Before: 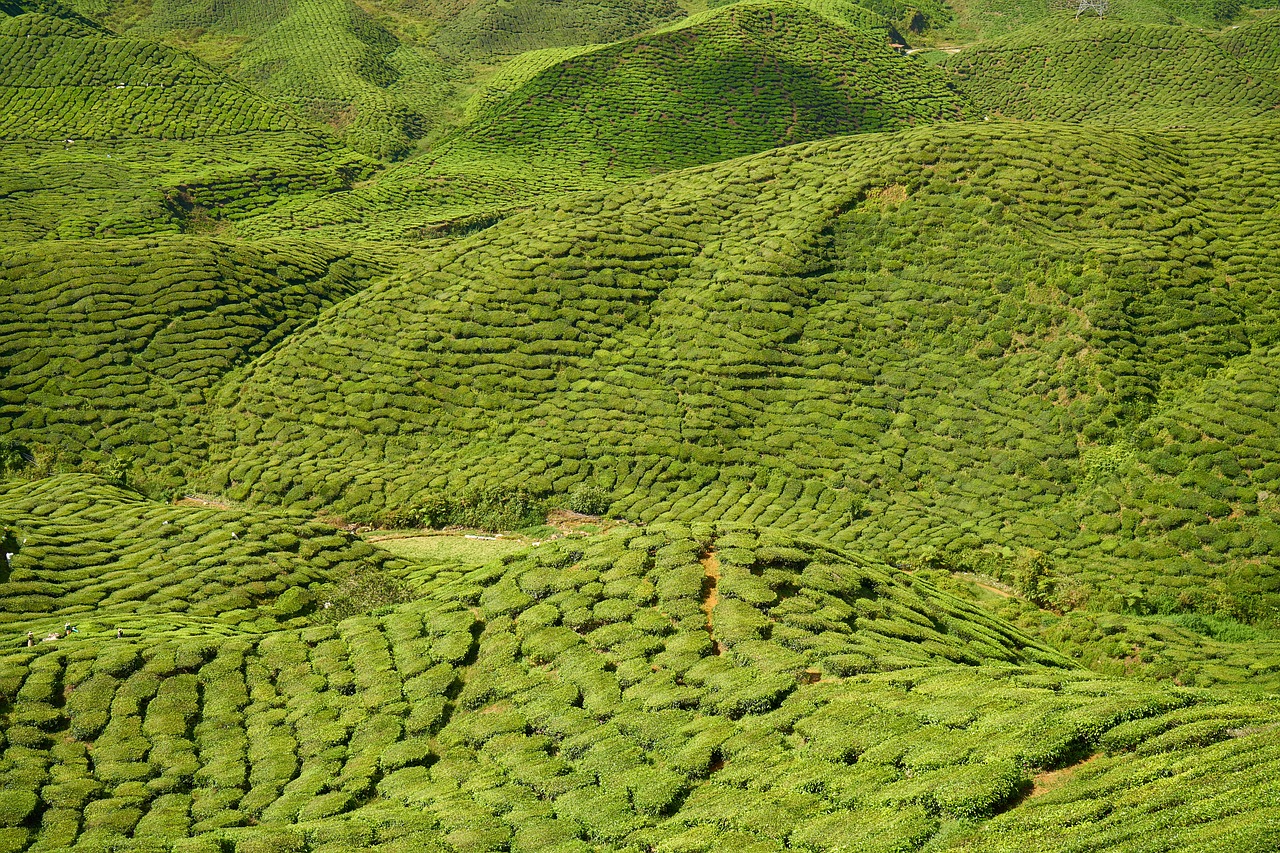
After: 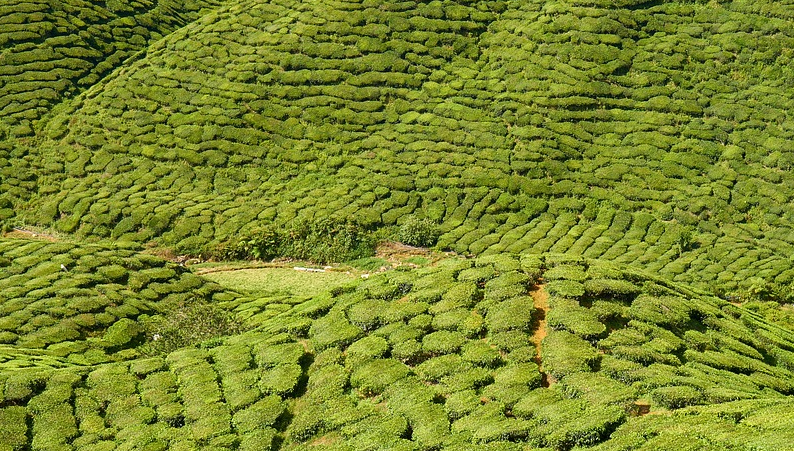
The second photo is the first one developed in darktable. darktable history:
crop: left 13.369%, top 31.433%, right 24.586%, bottom 15.681%
